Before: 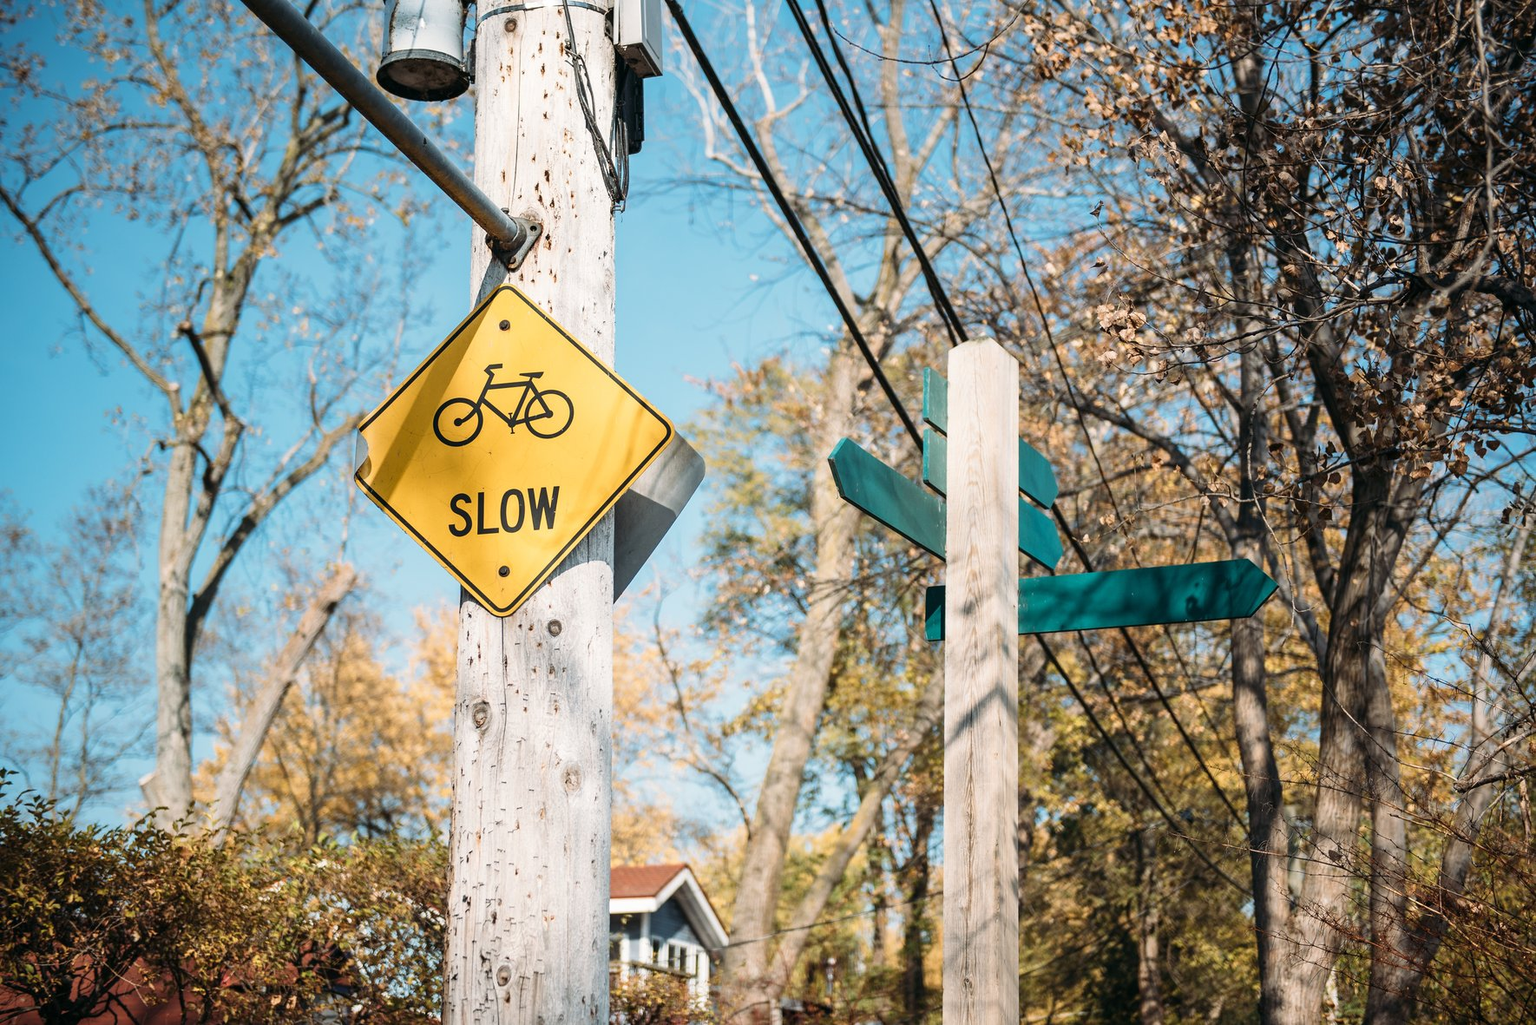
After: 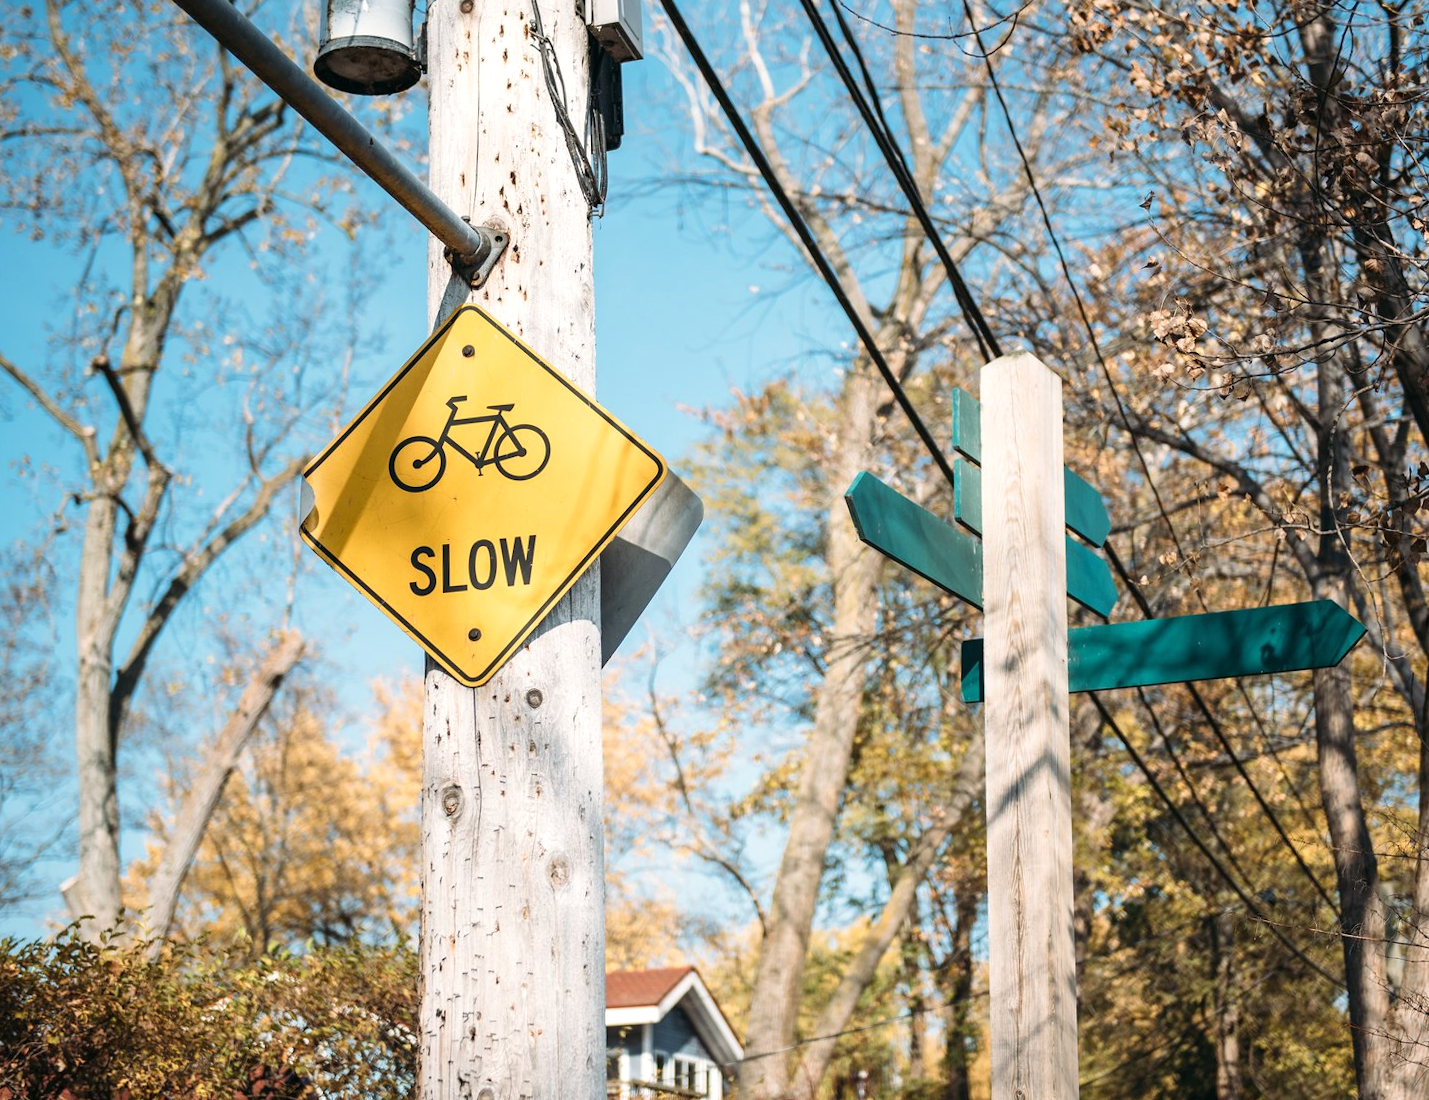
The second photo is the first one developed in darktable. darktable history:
exposure: exposure 0.134 EV, compensate highlight preservation false
crop and rotate: angle 1.4°, left 4.53%, top 0.953%, right 11.801%, bottom 2.454%
